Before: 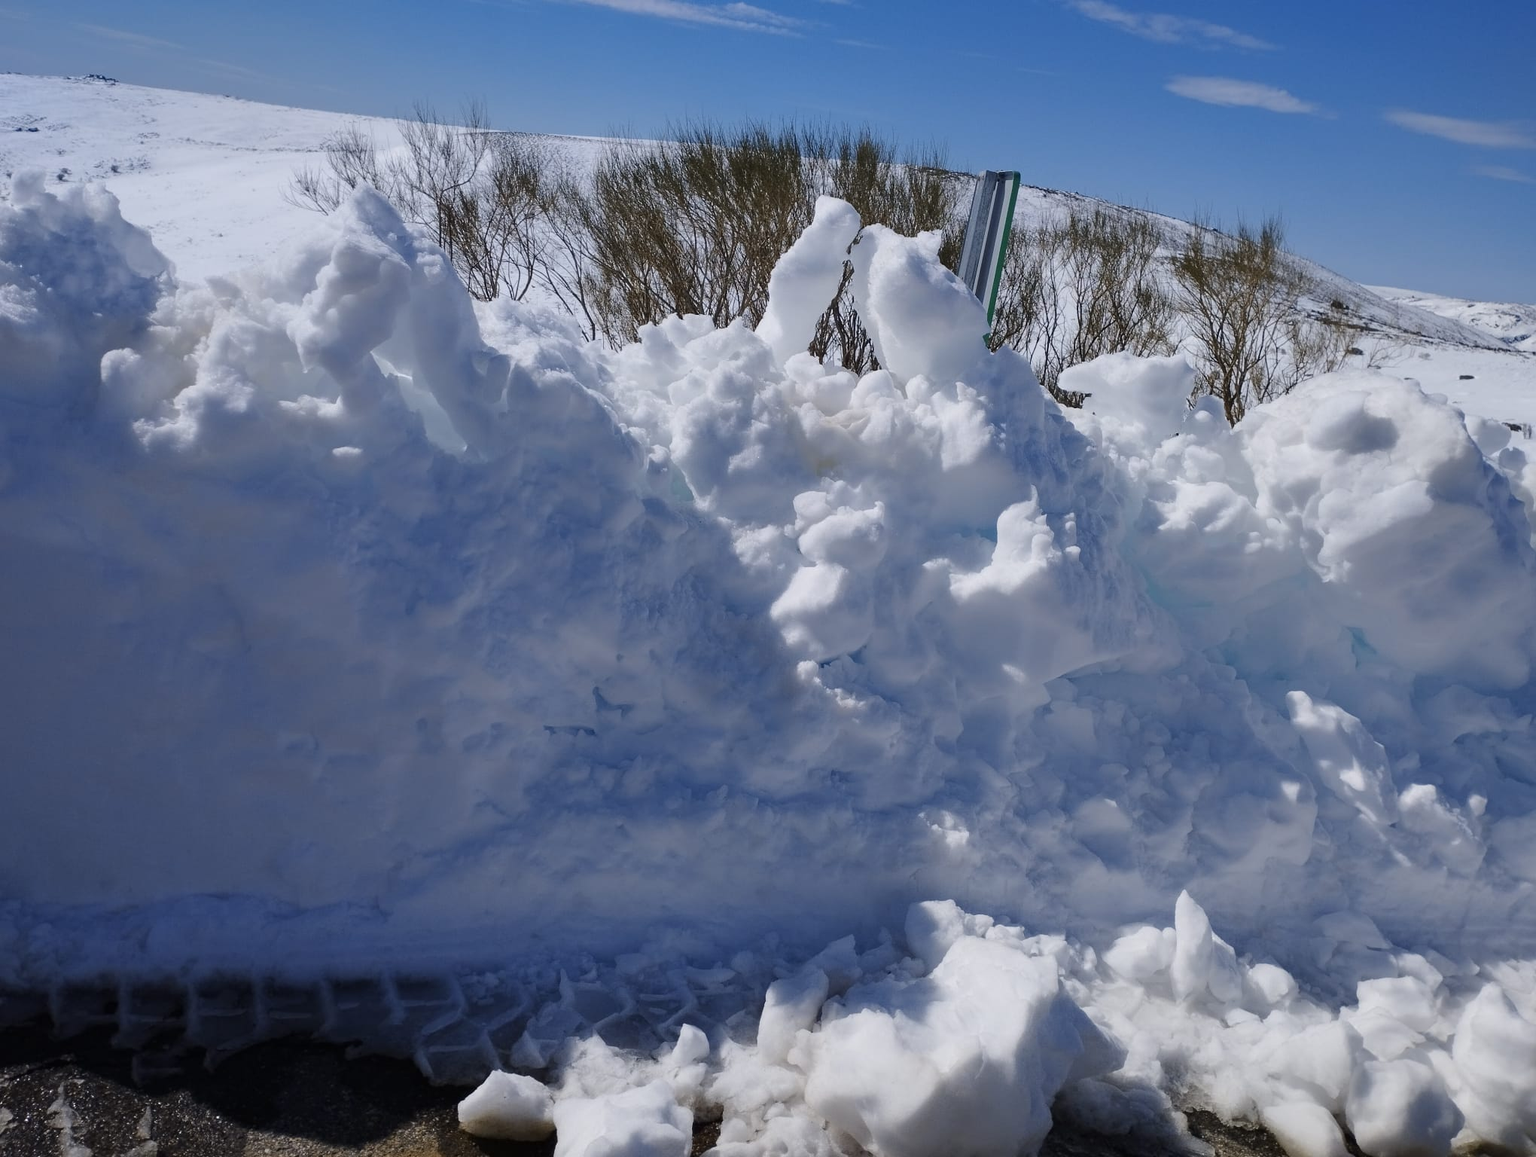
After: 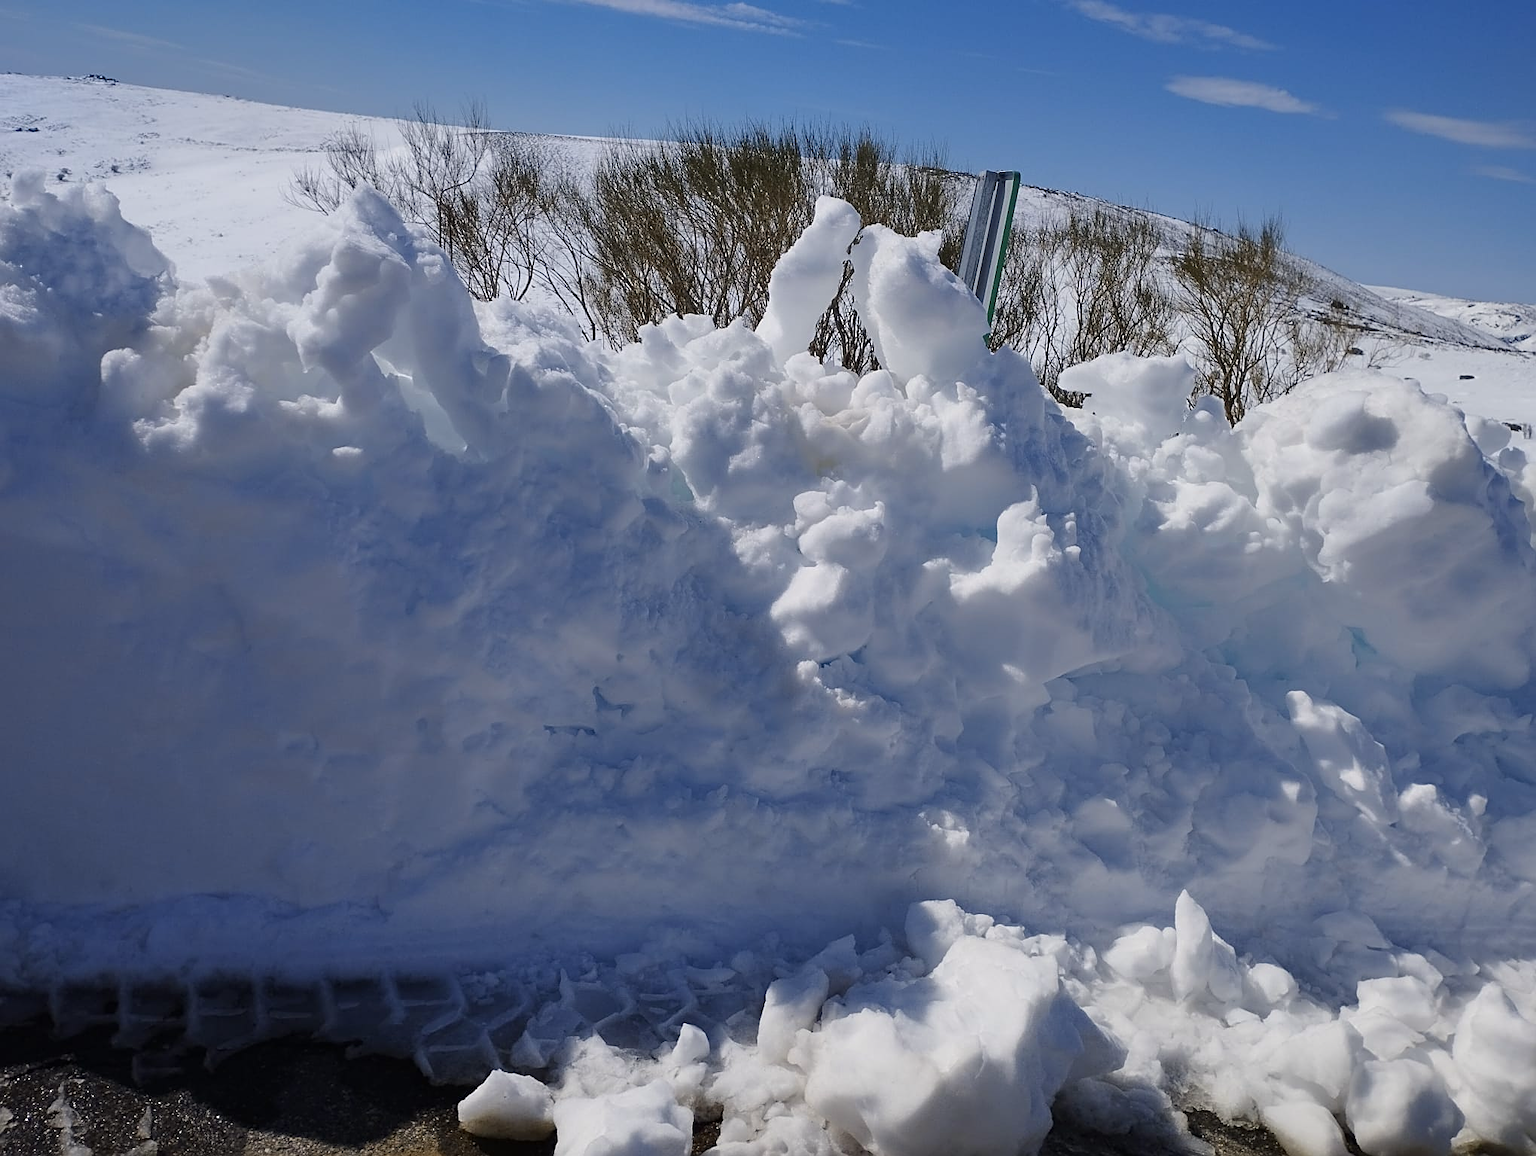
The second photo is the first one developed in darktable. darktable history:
sharpen: on, module defaults
color correction: highlights b* 2.96
